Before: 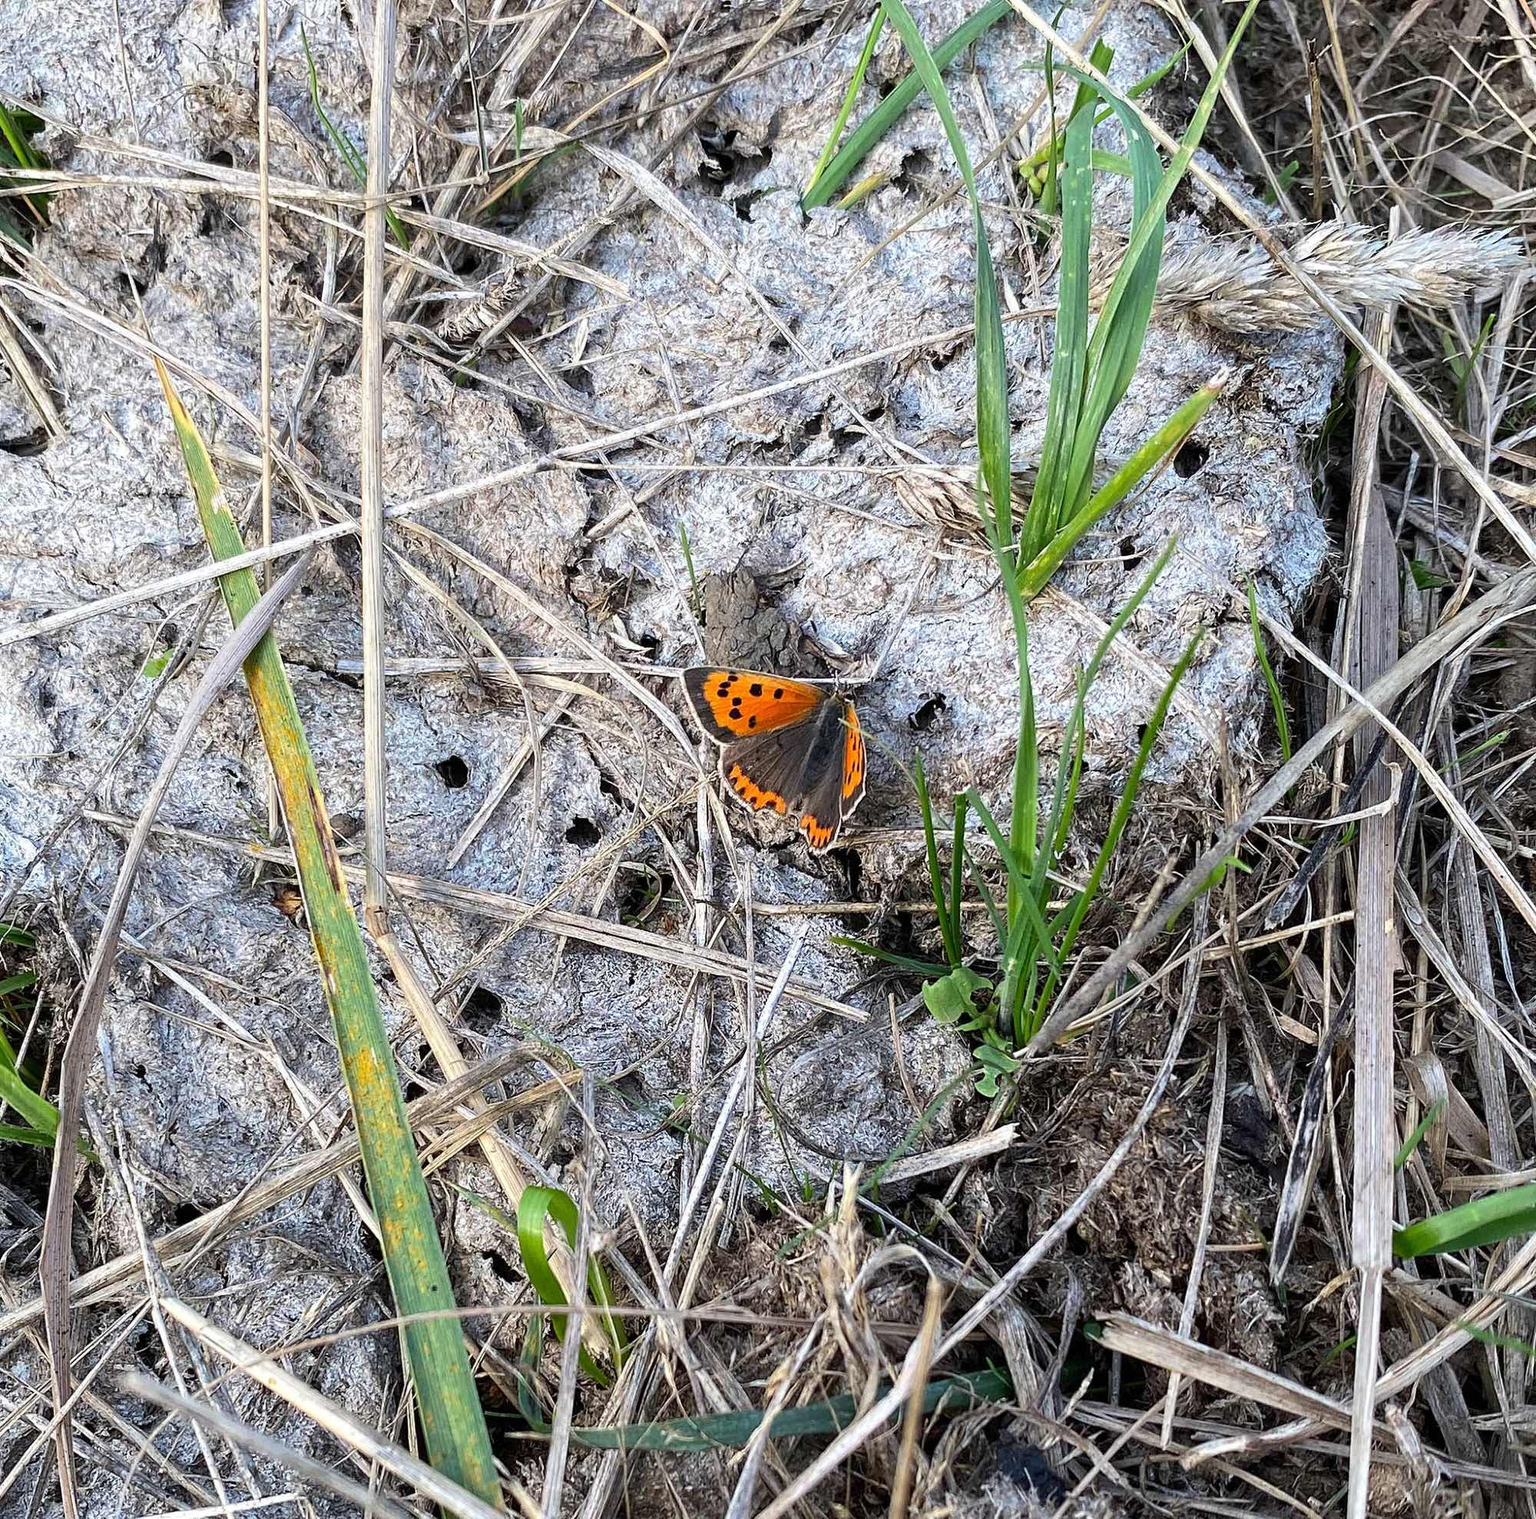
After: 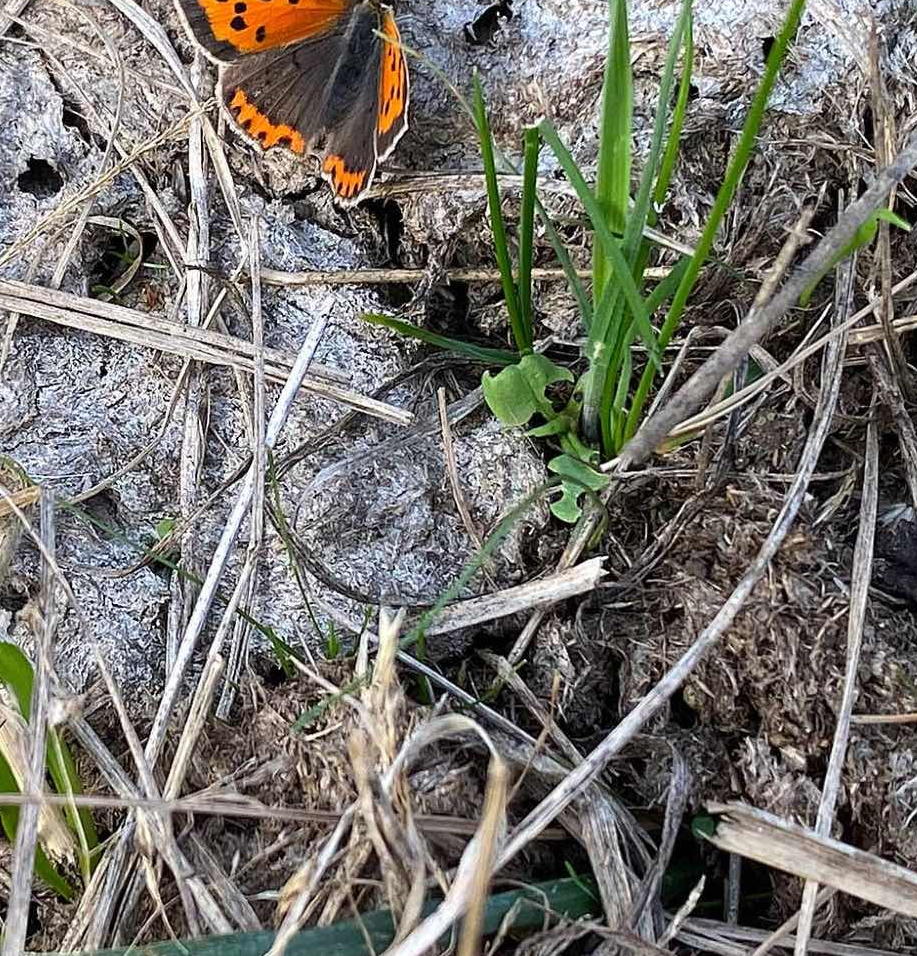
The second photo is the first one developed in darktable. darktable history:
crop: left 35.976%, top 45.819%, right 18.162%, bottom 5.807%
sharpen: radius 2.883, amount 0.868, threshold 47.523
